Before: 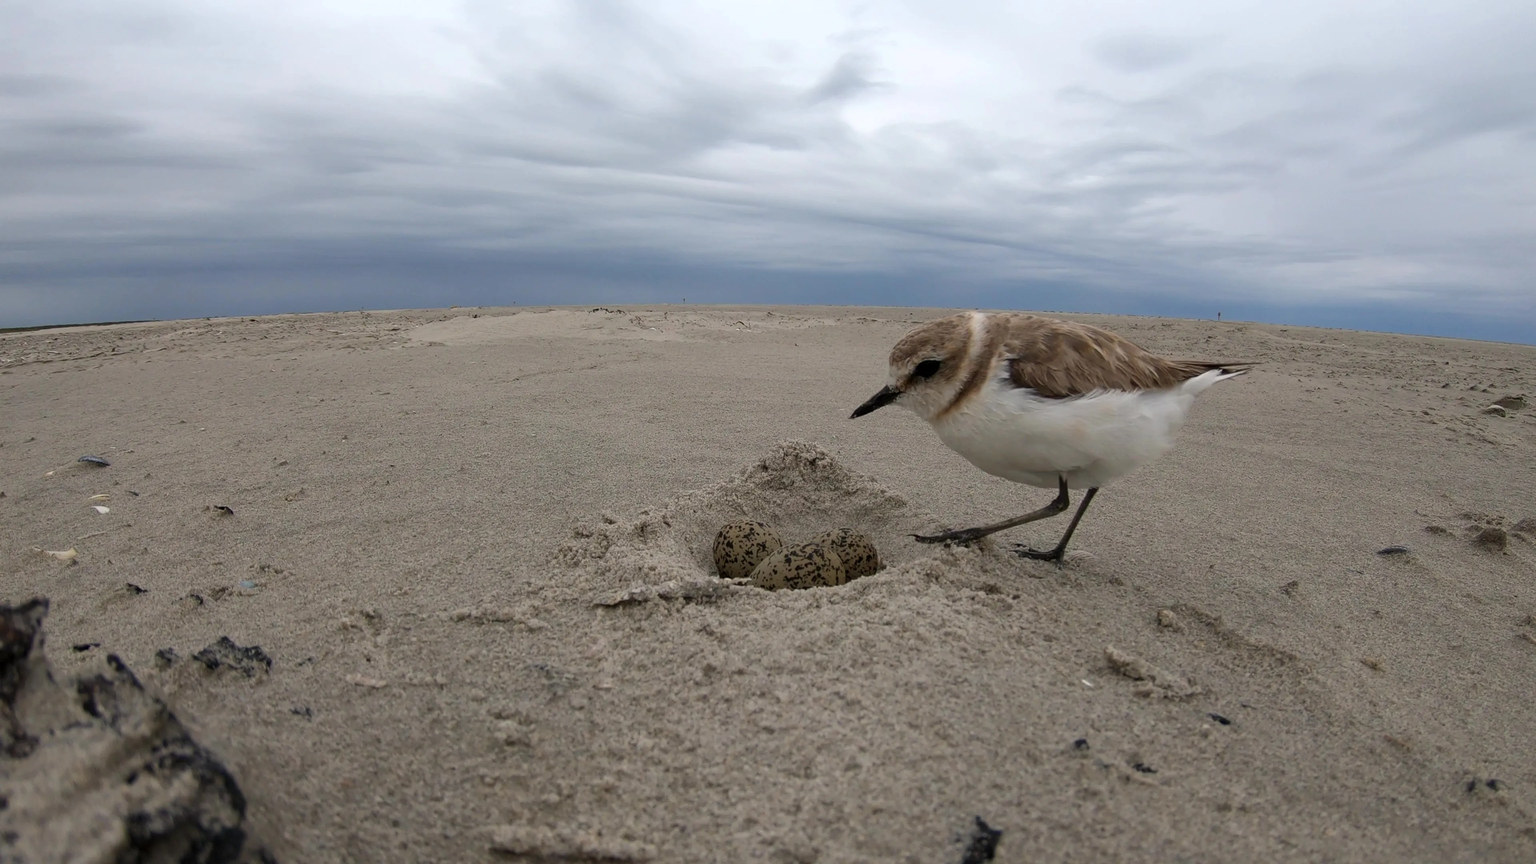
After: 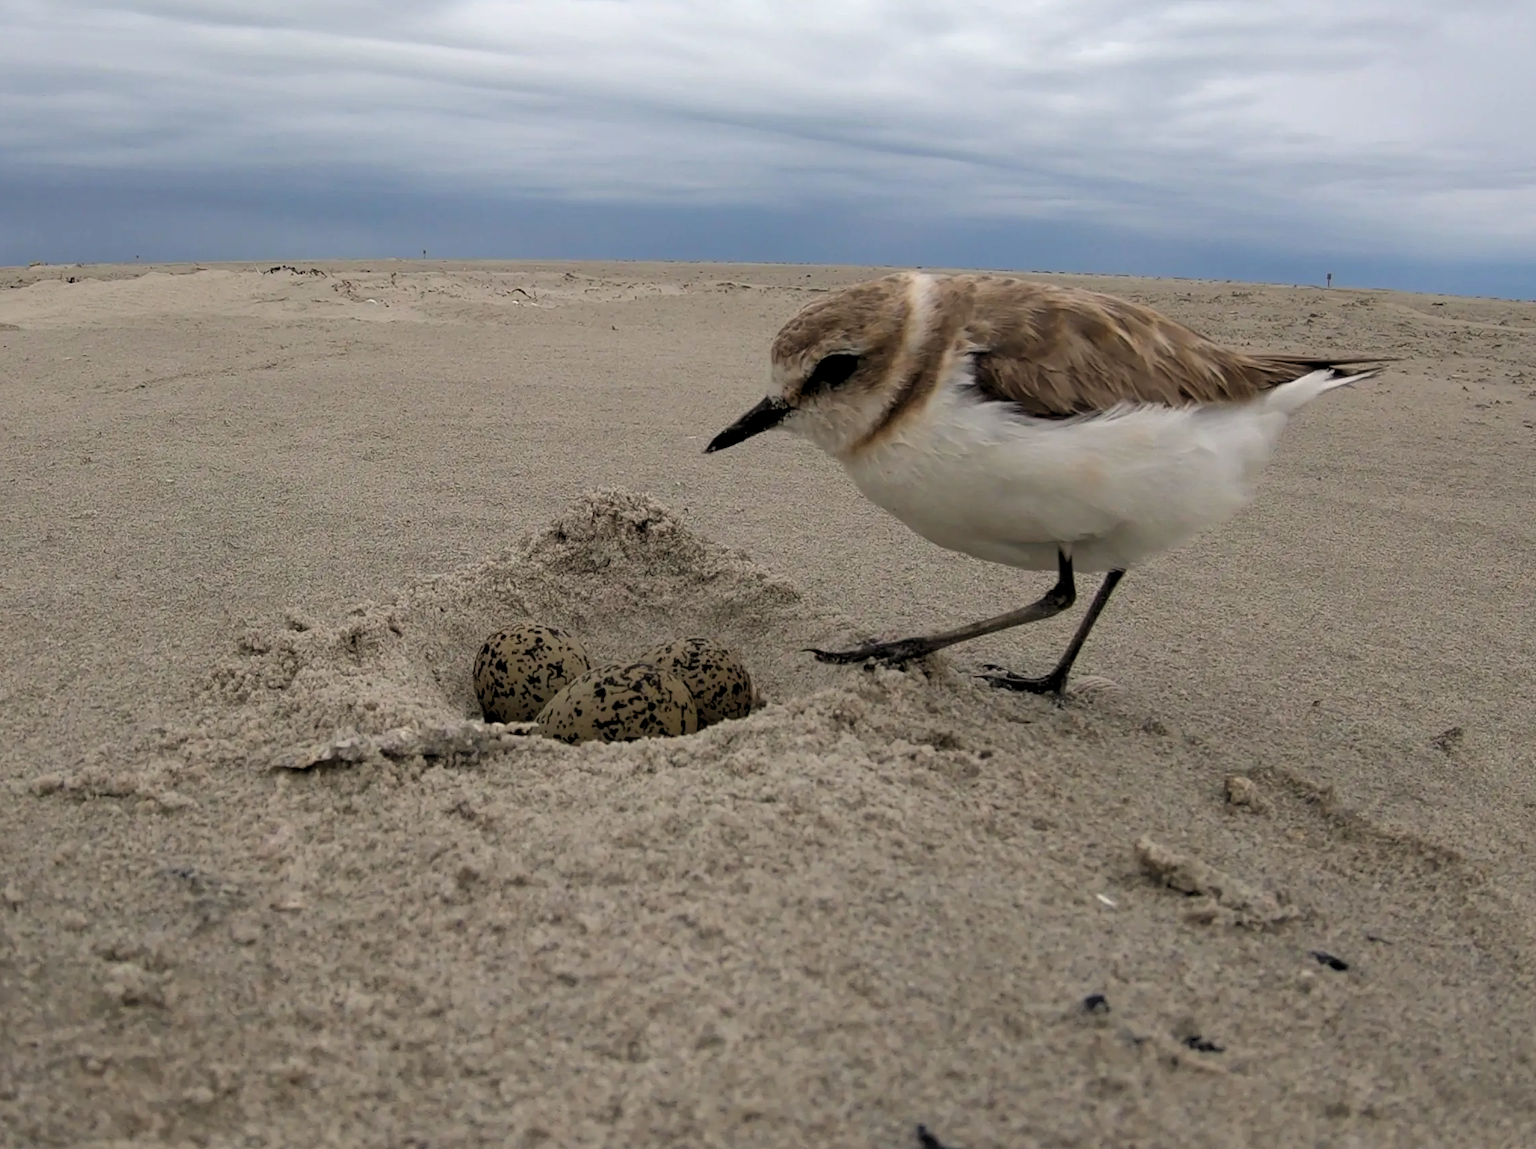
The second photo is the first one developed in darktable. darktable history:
exposure: compensate highlight preservation false
levels: levels [0.073, 0.497, 0.972]
color correction: highlights a* 0.621, highlights b* 2.74, saturation 1.09
crop and rotate: left 28.208%, top 17.495%, right 12.633%, bottom 3.765%
